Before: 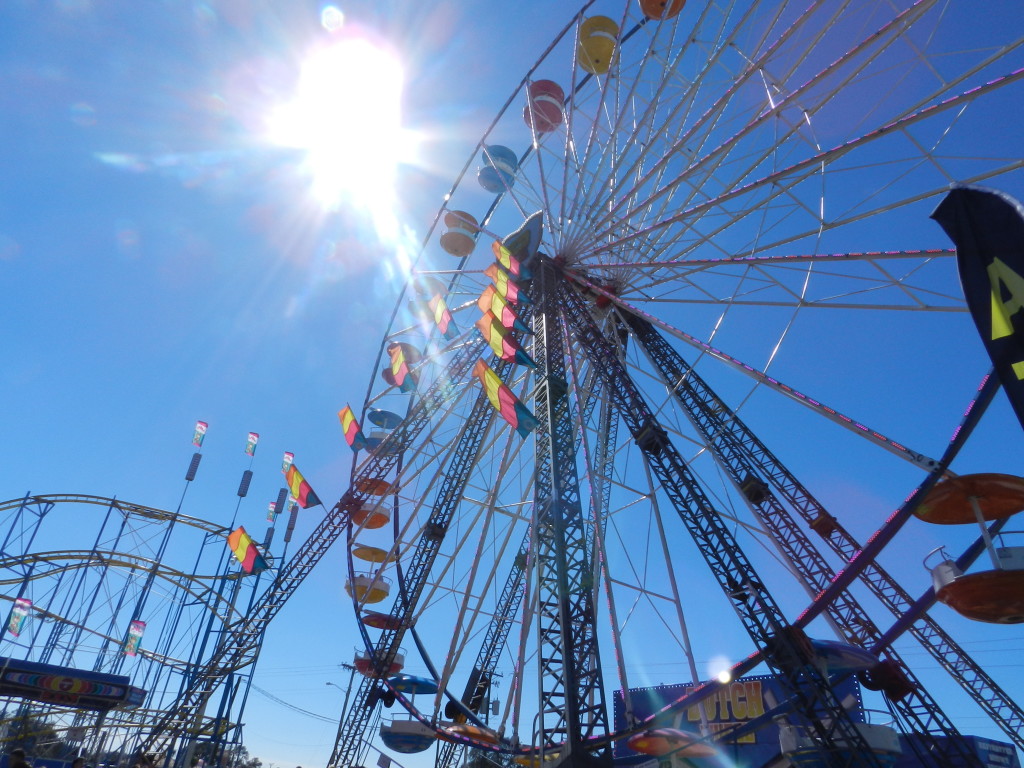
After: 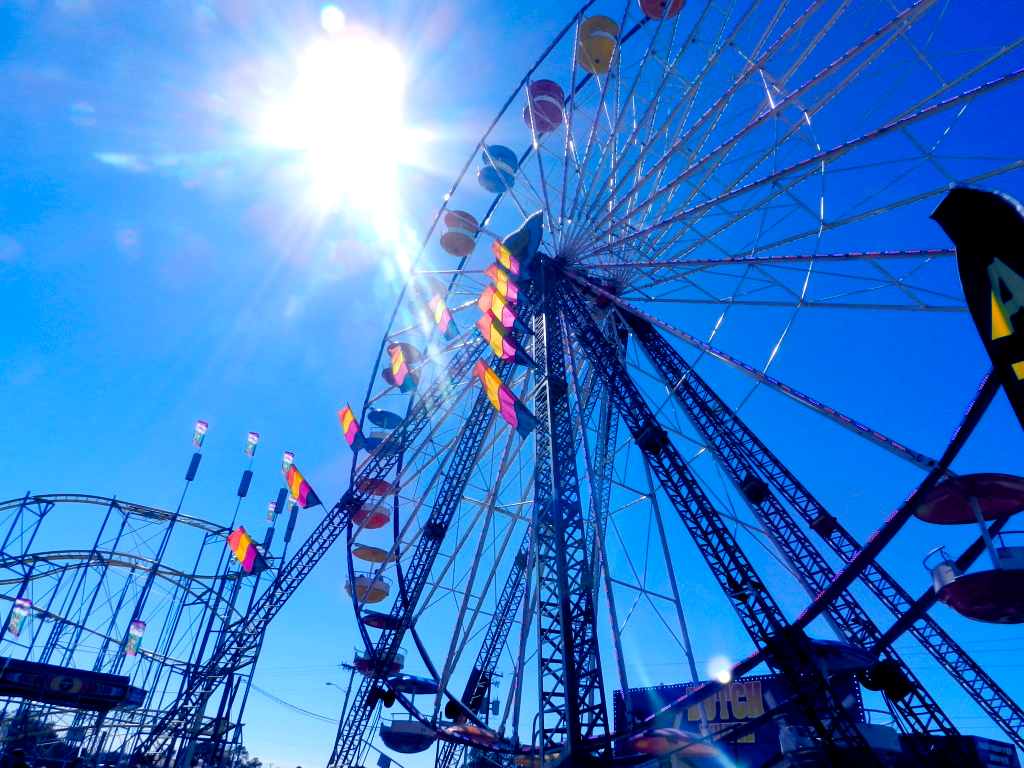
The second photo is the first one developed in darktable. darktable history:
color zones: curves: ch1 [(0.24, 0.634) (0.75, 0.5)]; ch2 [(0.253, 0.437) (0.745, 0.491)], mix 102.12%
color balance rgb: shadows lift › luminance -41.13%, shadows lift › chroma 14.13%, shadows lift › hue 260°, power › luminance -3.76%, power › chroma 0.56%, power › hue 40.37°, highlights gain › luminance 16.81%, highlights gain › chroma 2.94%, highlights gain › hue 260°, global offset › luminance -0.29%, global offset › chroma 0.31%, global offset › hue 260°, perceptual saturation grading › global saturation 20%, perceptual saturation grading › highlights -13.92%, perceptual saturation grading › shadows 50%
